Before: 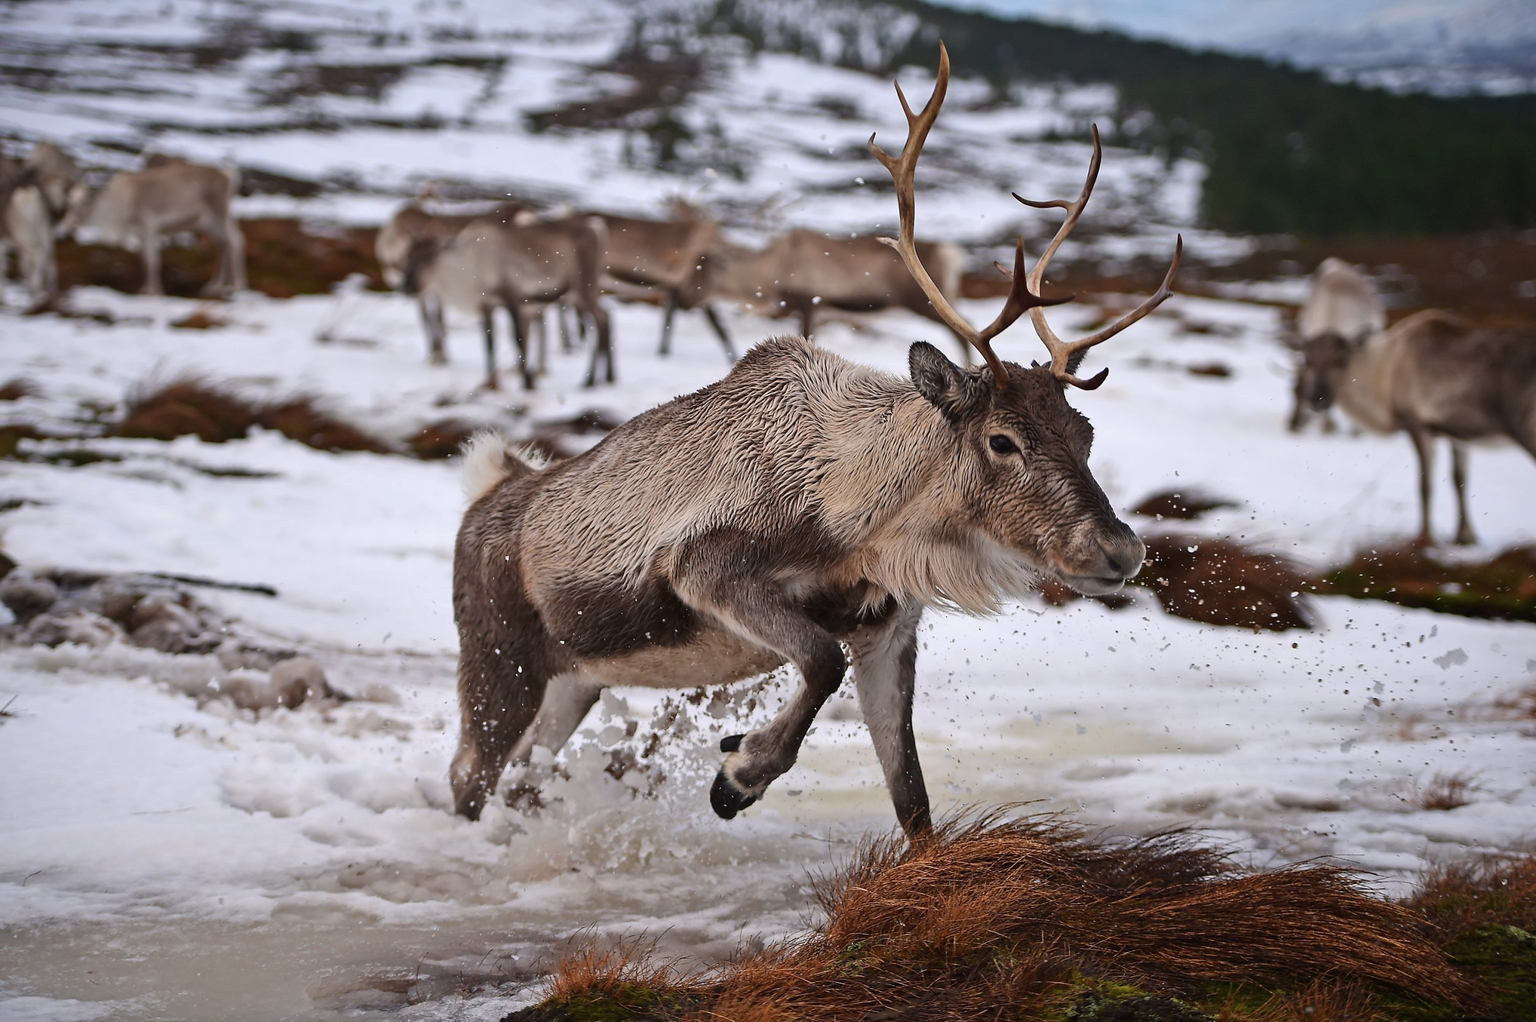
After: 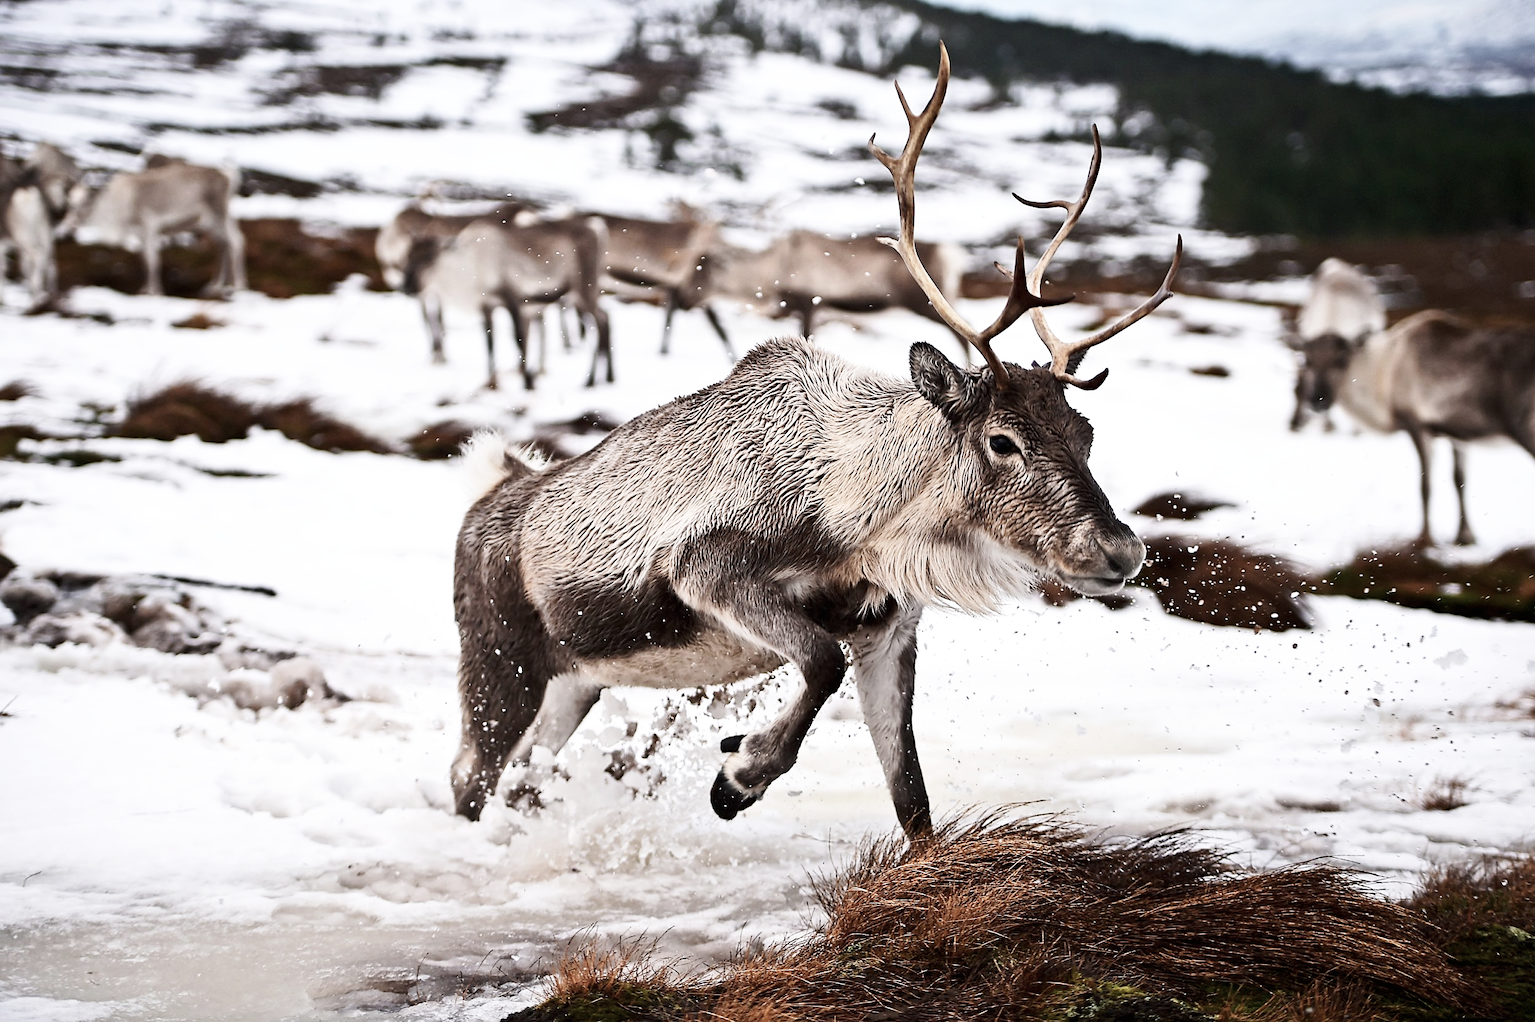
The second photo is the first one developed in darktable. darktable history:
sharpen: amount 0.211
contrast brightness saturation: contrast 0.1, saturation -0.355
base curve: curves: ch0 [(0, 0) (0.005, 0.002) (0.15, 0.3) (0.4, 0.7) (0.75, 0.95) (1, 1)], preserve colors none
tone equalizer: -8 EV -0.406 EV, -7 EV -0.359 EV, -6 EV -0.296 EV, -5 EV -0.216 EV, -3 EV 0.226 EV, -2 EV 0.341 EV, -1 EV 0.375 EV, +0 EV 0.398 EV, edges refinement/feathering 500, mask exposure compensation -1.57 EV, preserve details no
